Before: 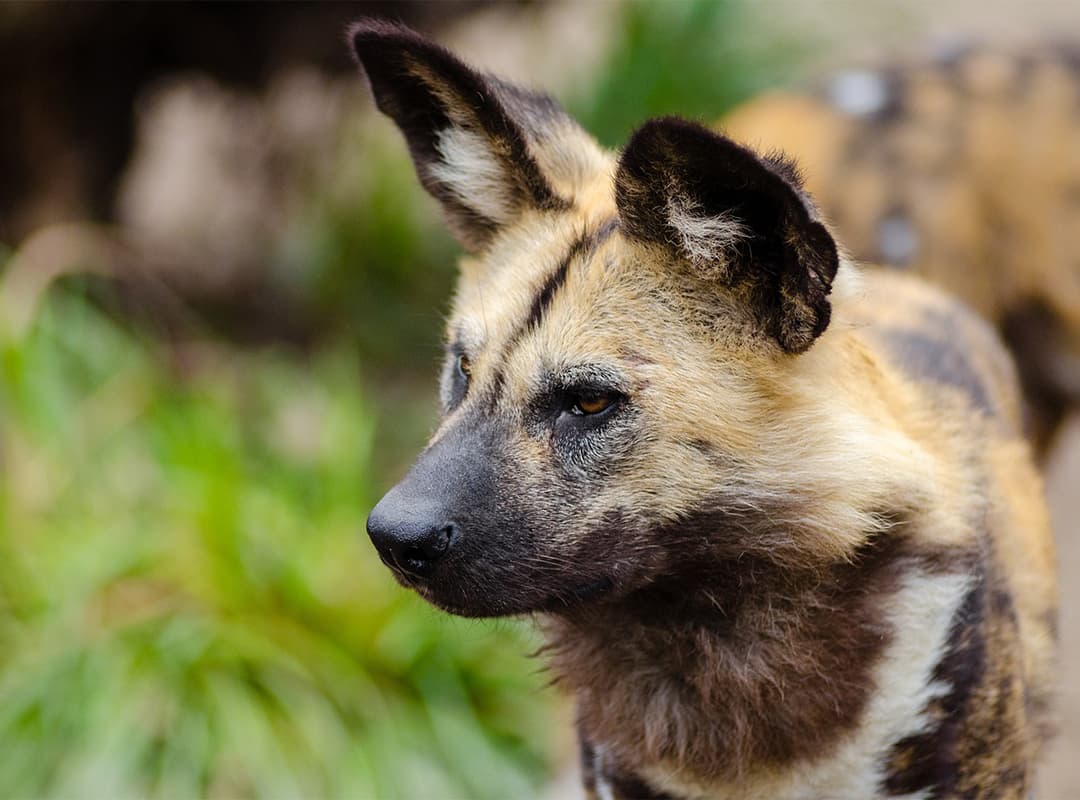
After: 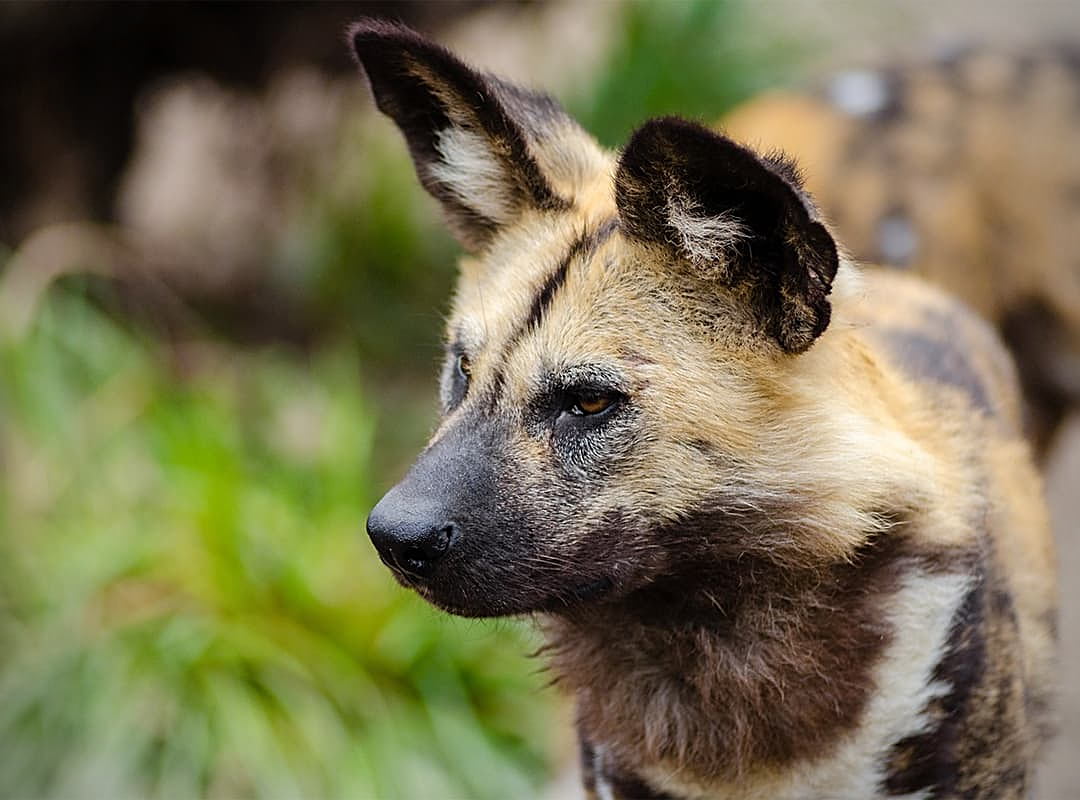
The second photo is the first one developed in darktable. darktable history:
white balance: emerald 1
vignetting: fall-off radius 45%, brightness -0.33
sharpen: on, module defaults
